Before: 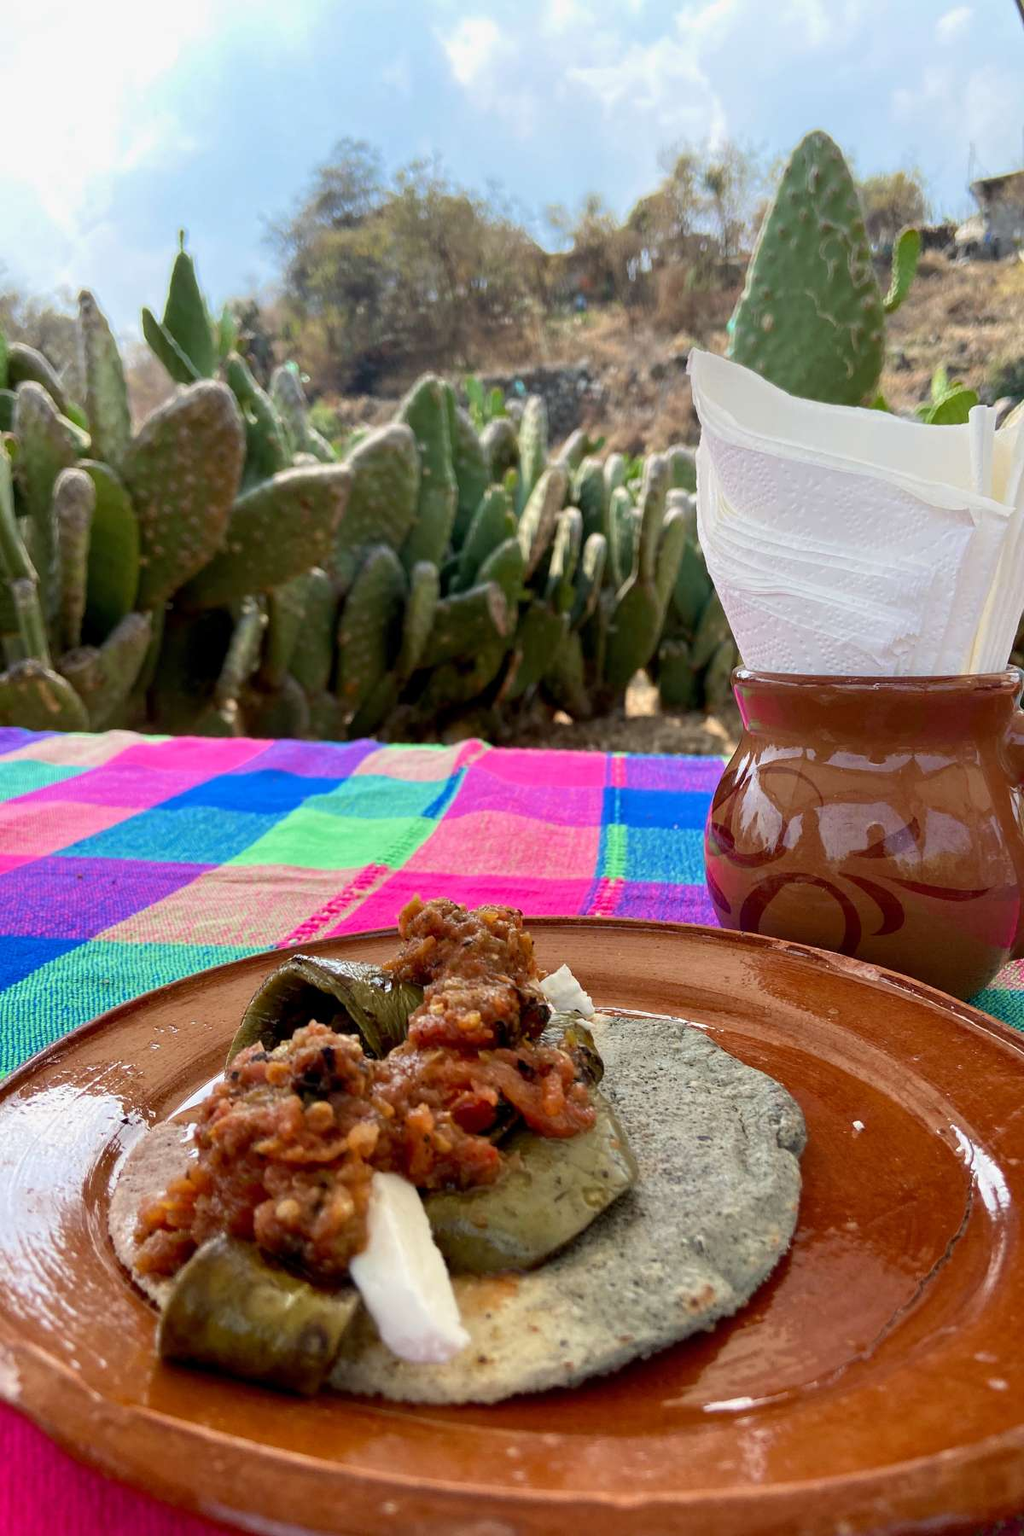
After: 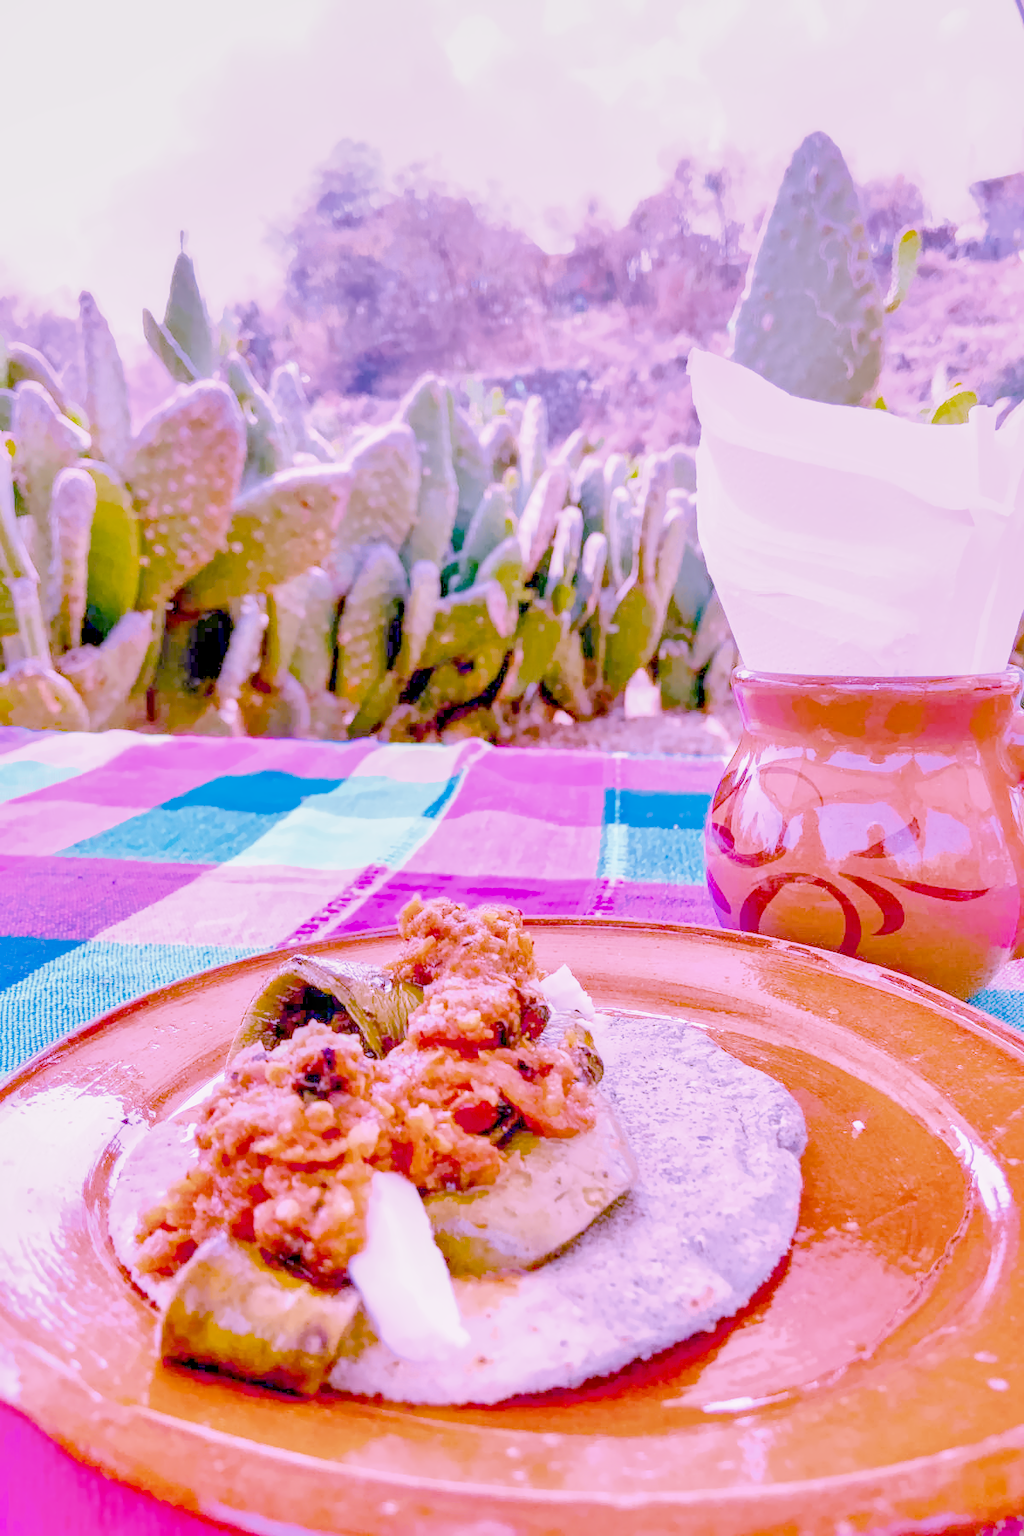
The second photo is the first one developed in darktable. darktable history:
raw chromatic aberrations: on, module defaults
color balance rgb: perceptual saturation grading › global saturation 25%, global vibrance 20%
highlight reconstruction: method reconstruct color, iterations 1, diameter of reconstruction 64 px
hot pixels: on, module defaults
lens correction: scale 1.01, crop 1, focal 85, aperture 2.8, distance 2.07, camera "Canon EOS RP", lens "Canon RF 85mm F2 MACRO IS STM"
tone equalizer "mask blending: all purposes": on, module defaults
exposure: black level correction 0.001, exposure 1.129 EV, compensate exposure bias true, compensate highlight preservation false
denoise (profiled): patch size 2, preserve shadows 1.05, bias correction -0.266, scattering 0.232, a [-1, 0, 0], b [0, 0, 0], compensate highlight preservation false
raw denoise: x [[0, 0.25, 0.5, 0.75, 1] ×4]
haze removal: compatibility mode true, adaptive false
white balance: red 1.486, blue 2.207
filmic rgb: black relative exposure -16 EV, white relative exposure 4.97 EV, hardness 6.25
shadows and highlights: on, module defaults
local contrast: highlights 25%, detail 130%
